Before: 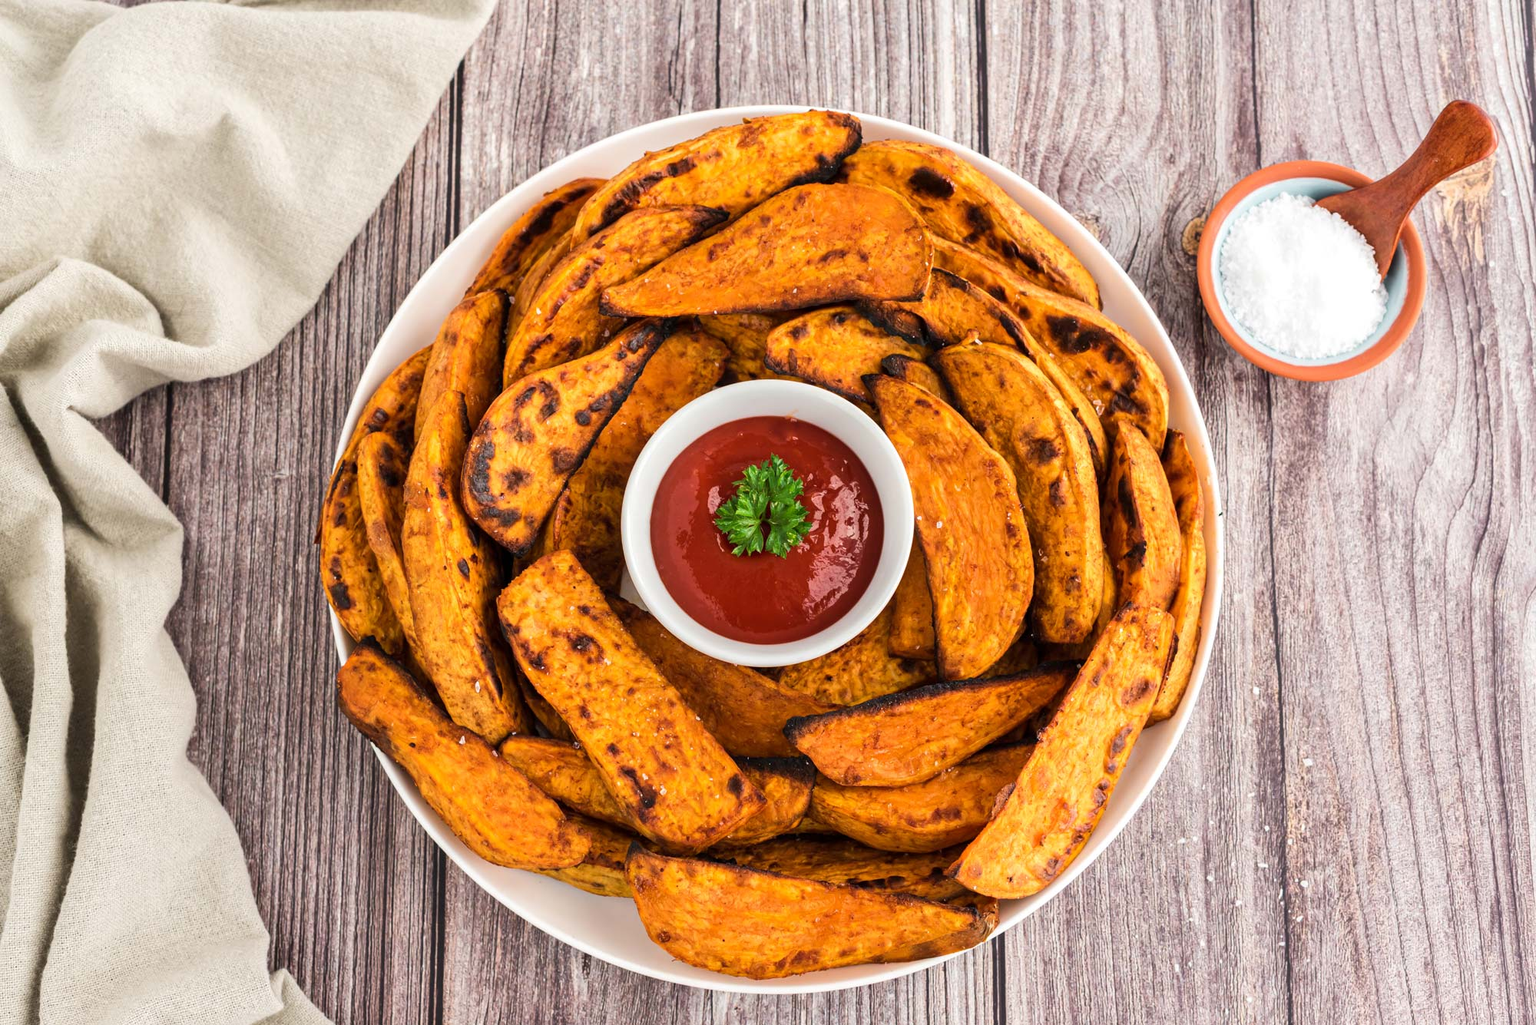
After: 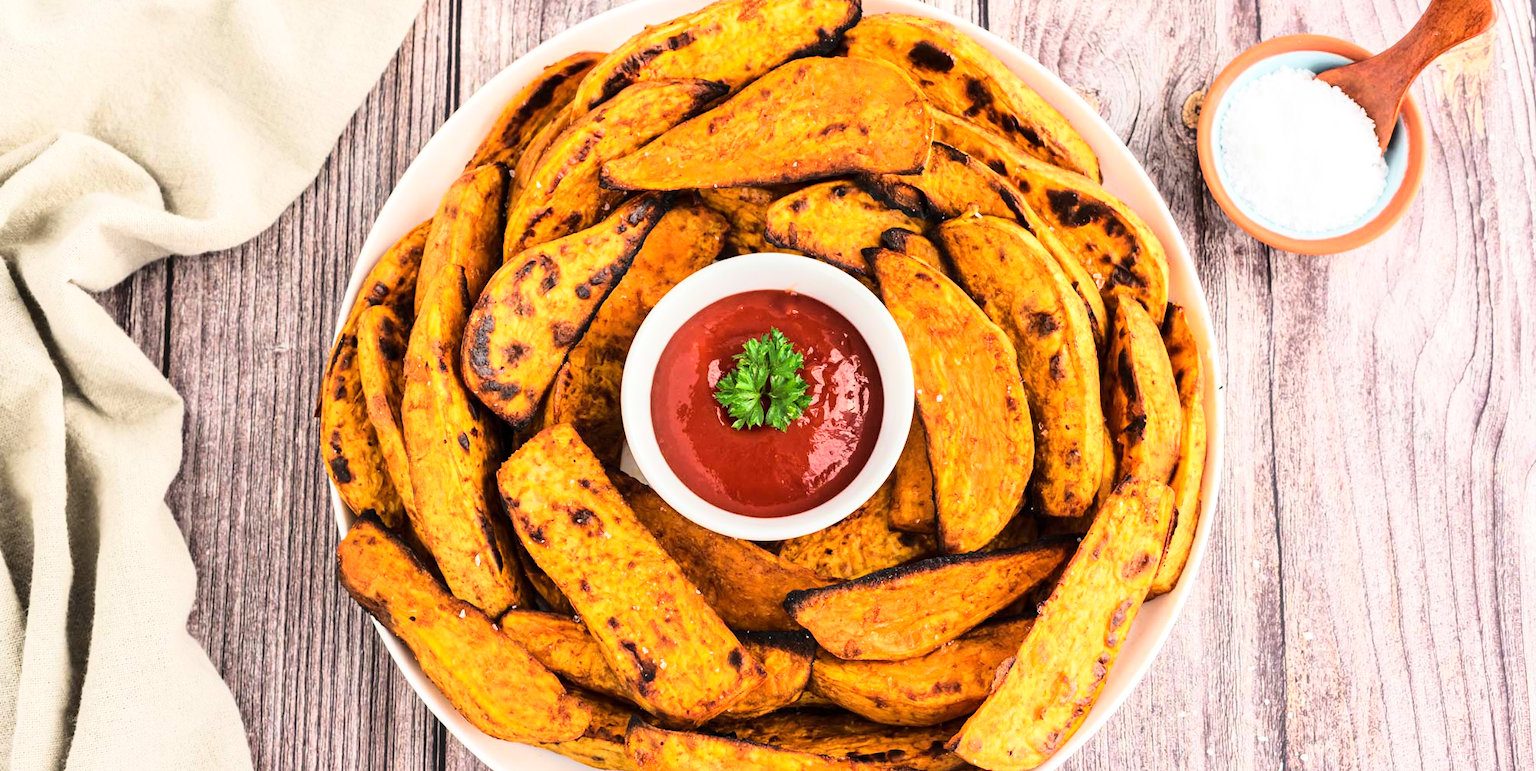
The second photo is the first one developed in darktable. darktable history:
crop and rotate: top 12.396%, bottom 12.277%
base curve: curves: ch0 [(0, 0) (0.028, 0.03) (0.121, 0.232) (0.46, 0.748) (0.859, 0.968) (1, 1)]
